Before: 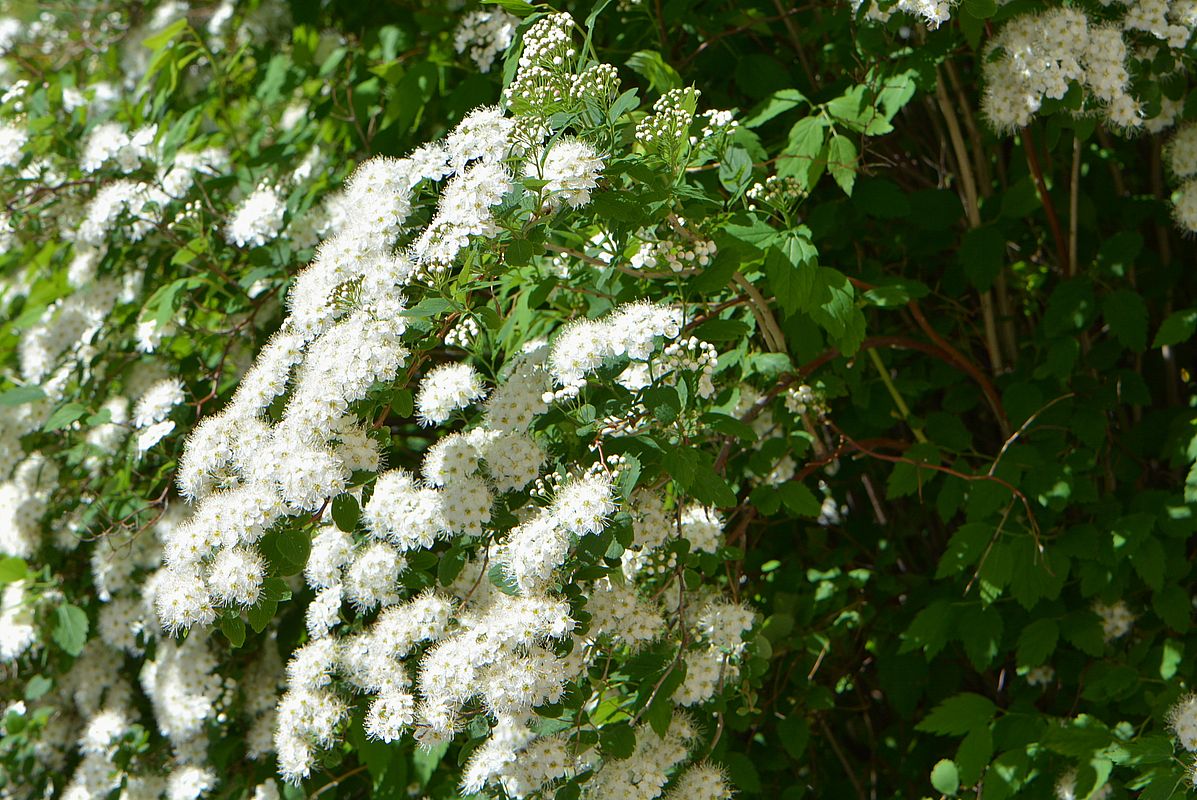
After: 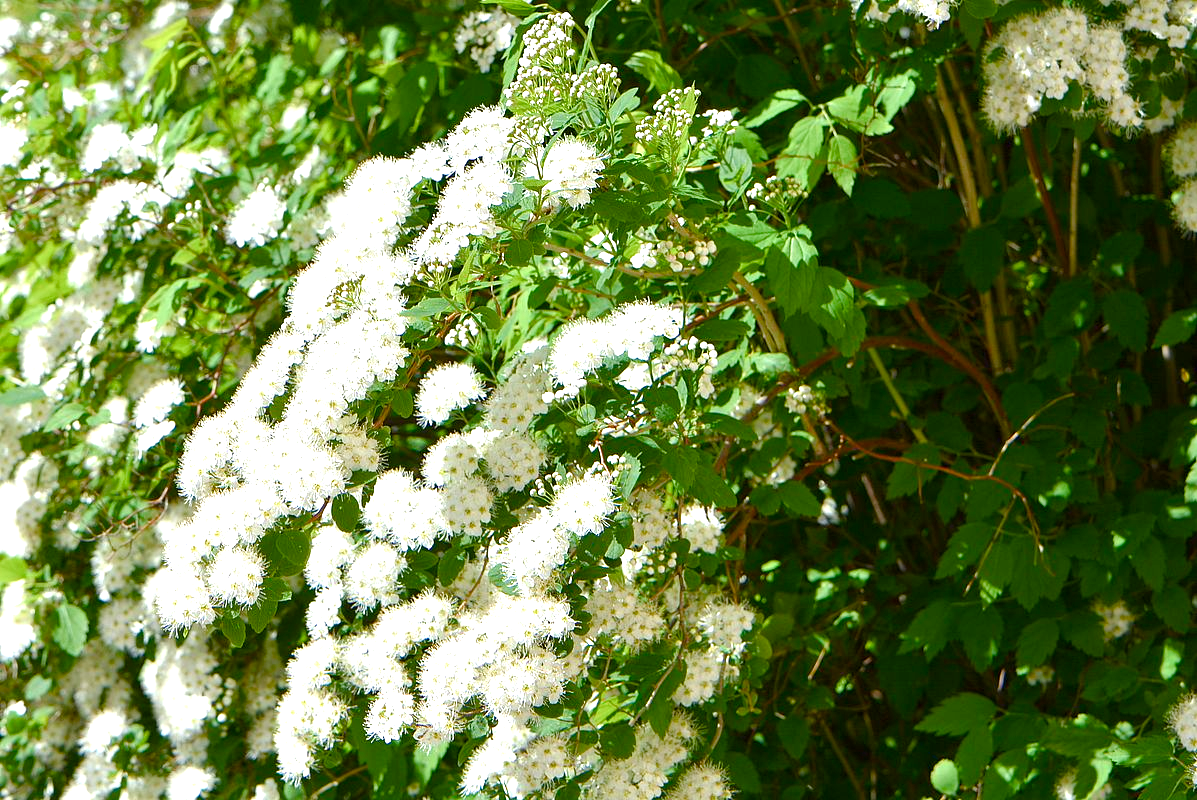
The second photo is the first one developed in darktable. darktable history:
color balance rgb: shadows lift › hue 87.11°, perceptual saturation grading › global saturation 20%, perceptual saturation grading › highlights -49.66%, perceptual saturation grading › shadows 25.923%, perceptual brilliance grading › global brilliance 9.566%, perceptual brilliance grading › shadows 15.506%, global vibrance 20%
exposure: black level correction 0.001, exposure 0.5 EV, compensate exposure bias true, compensate highlight preservation false
